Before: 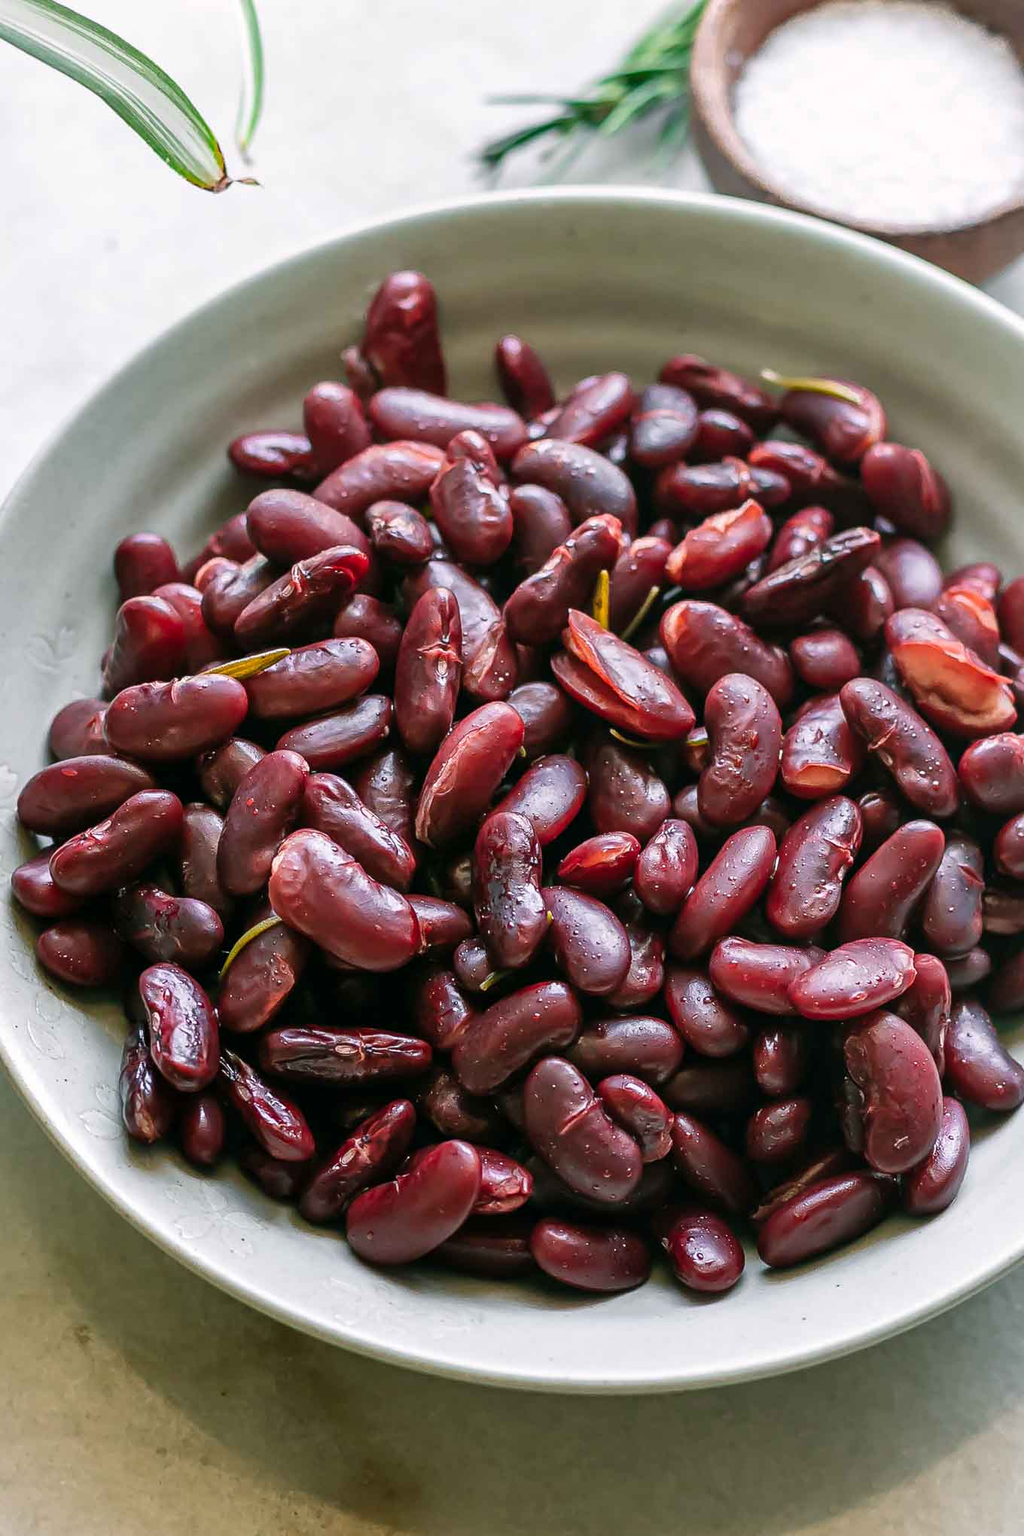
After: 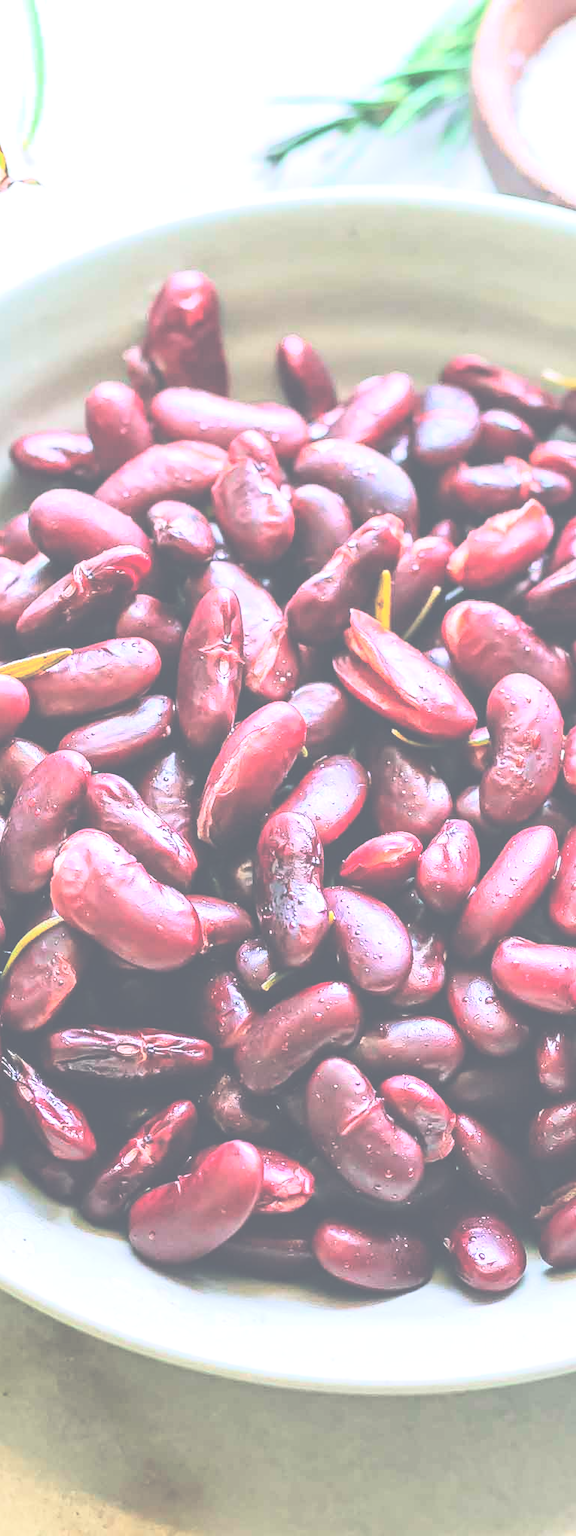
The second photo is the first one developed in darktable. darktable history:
exposure: black level correction -0.07, exposure 0.503 EV, compensate highlight preservation false
crop: left 21.346%, right 22.381%
contrast brightness saturation: contrast 0.066, brightness -0.145, saturation 0.11
color calibration: illuminant as shot in camera, x 0.358, y 0.373, temperature 4628.91 K
base curve: curves: ch0 [(0, 0) (0, 0.001) (0.001, 0.001) (0.004, 0.002) (0.007, 0.004) (0.015, 0.013) (0.033, 0.045) (0.052, 0.096) (0.075, 0.17) (0.099, 0.241) (0.163, 0.42) (0.219, 0.55) (0.259, 0.616) (0.327, 0.722) (0.365, 0.765) (0.522, 0.873) (0.547, 0.881) (0.689, 0.919) (0.826, 0.952) (1, 1)]
